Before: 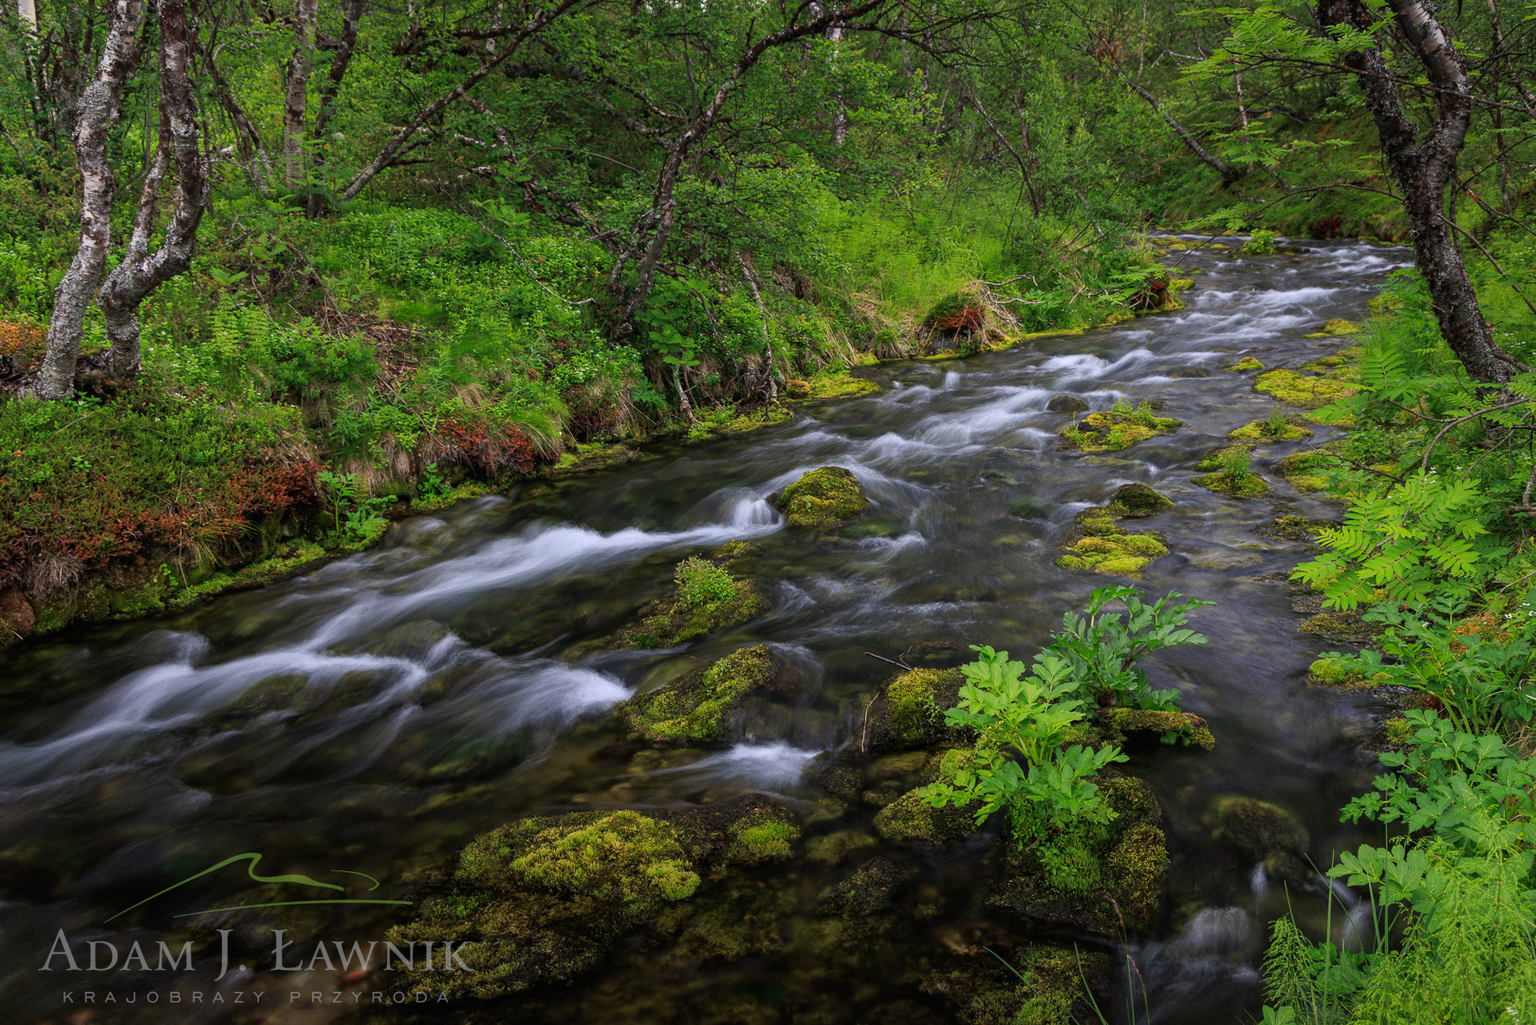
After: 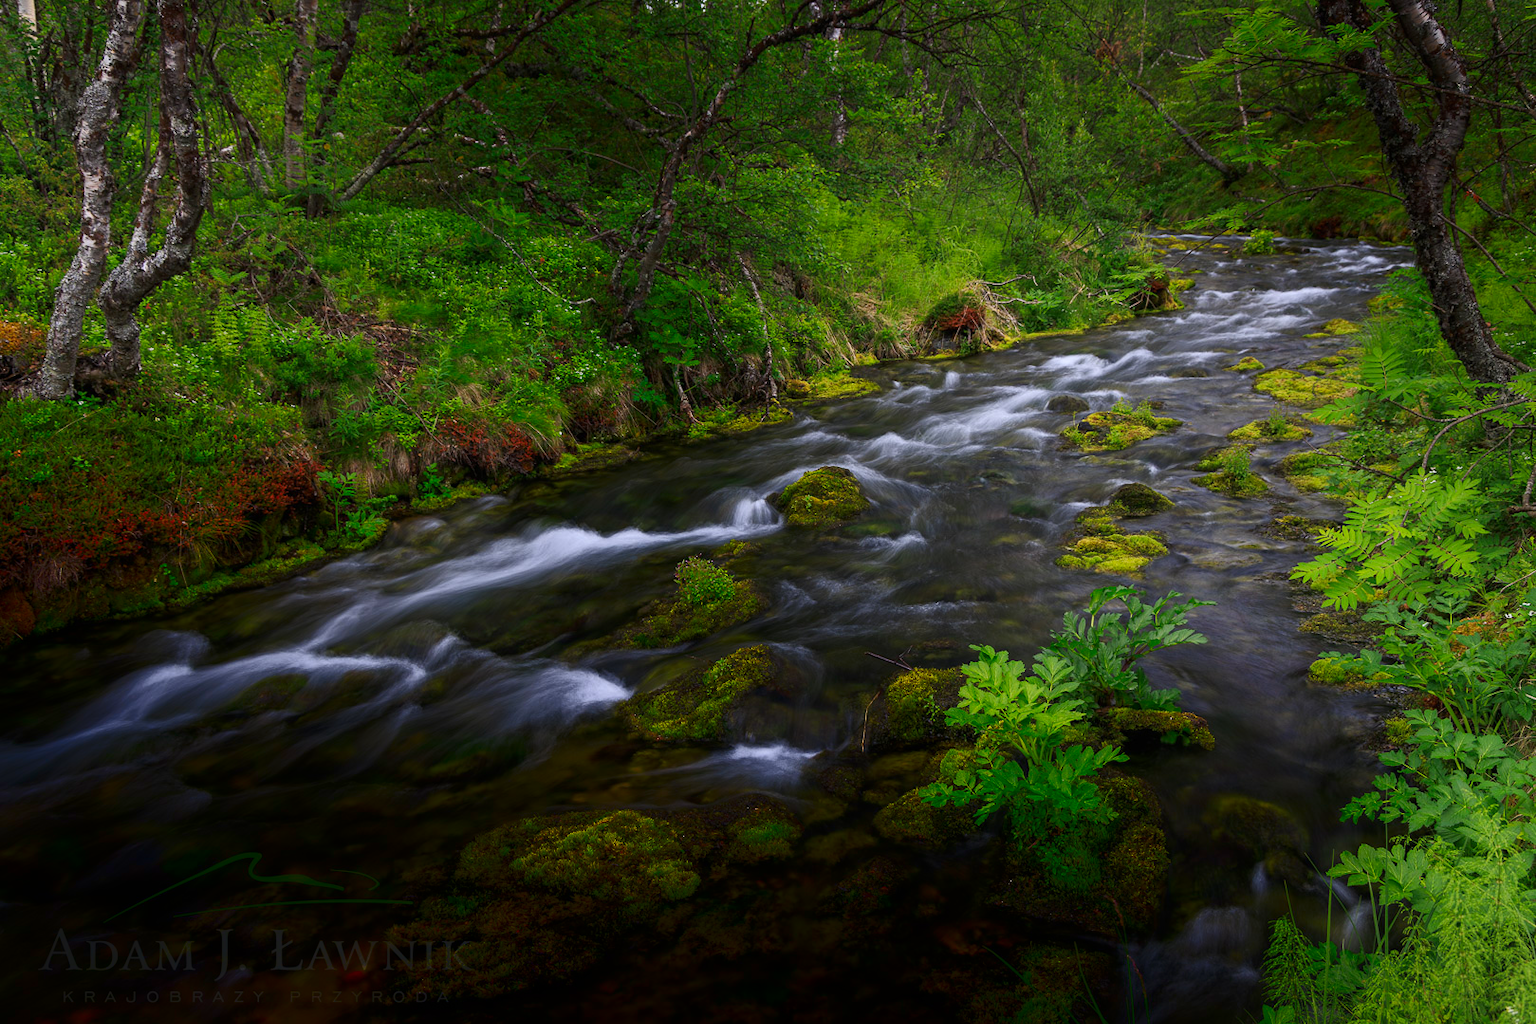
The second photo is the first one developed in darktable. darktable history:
contrast brightness saturation: contrast 0.084, saturation 0.021
shadows and highlights: shadows -68.33, highlights 35.15, soften with gaussian
